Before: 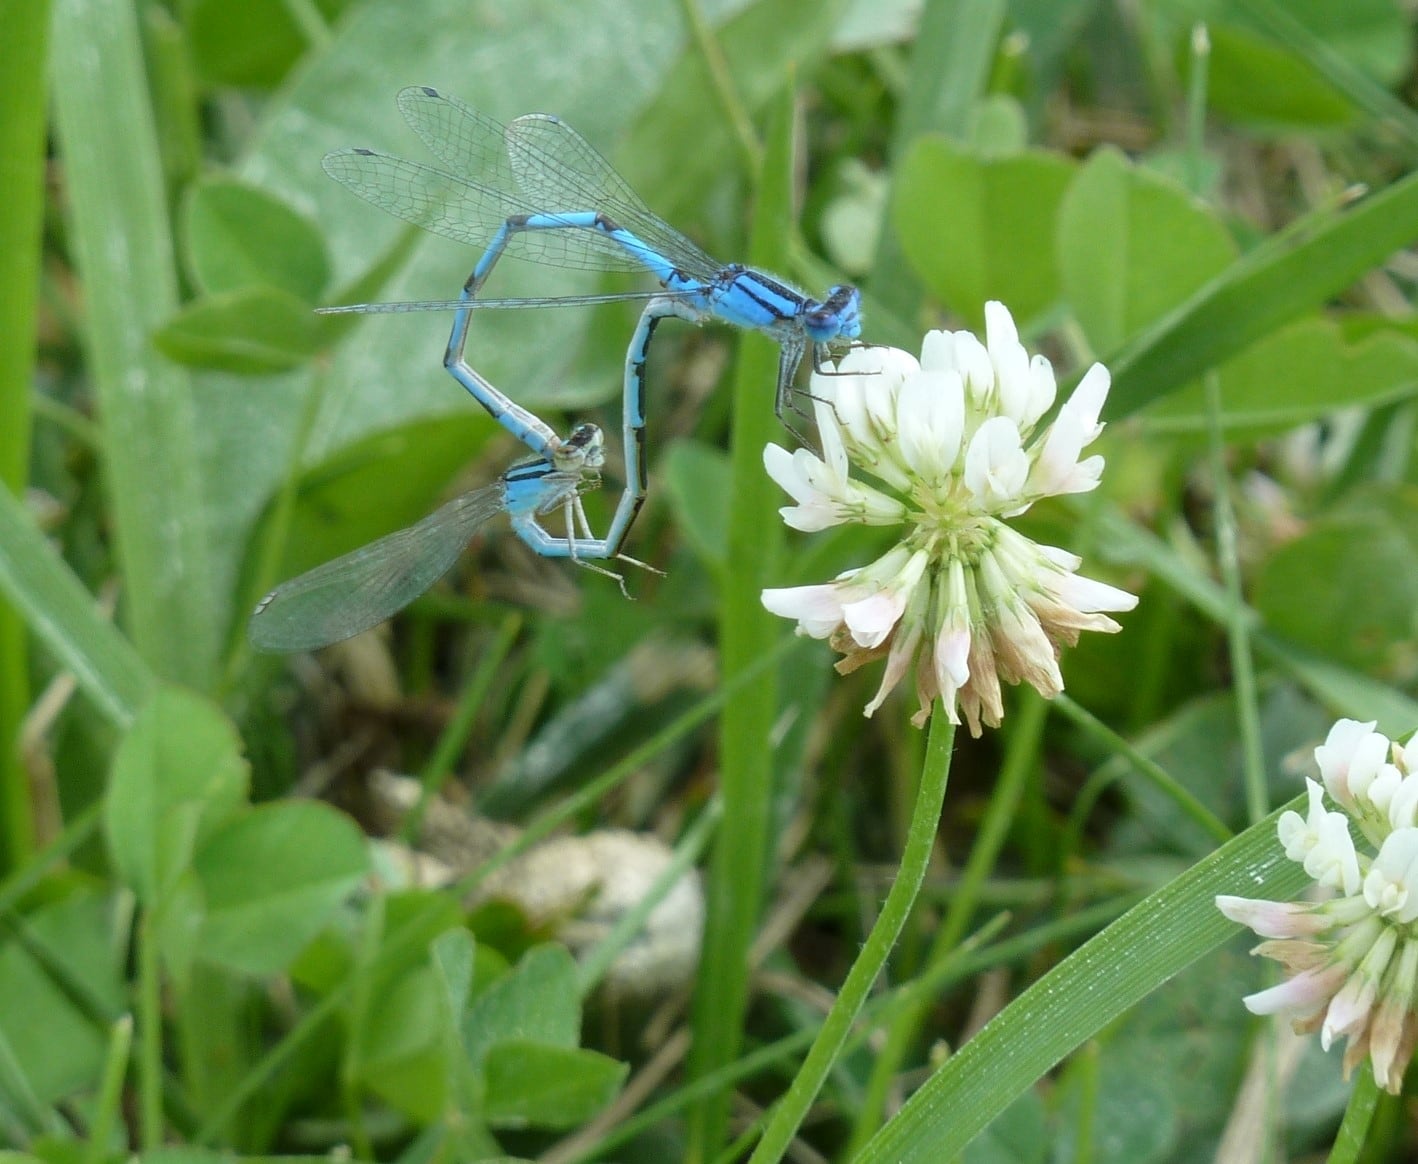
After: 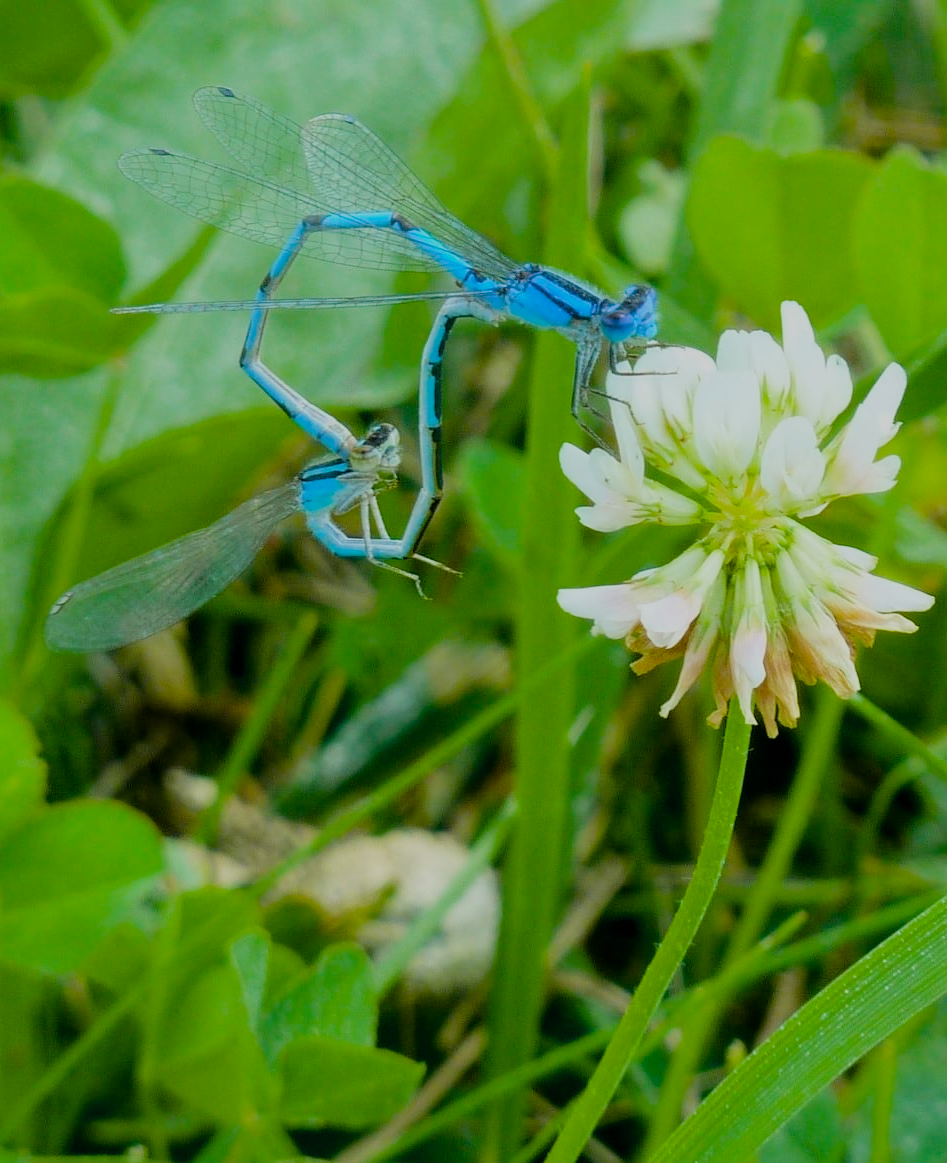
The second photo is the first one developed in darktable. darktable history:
color balance rgb: shadows lift › chroma 1.041%, shadows lift › hue 30.49°, global offset › luminance -0.326%, global offset › chroma 0.114%, global offset › hue 165.87°, linear chroma grading › global chroma 42.261%, perceptual saturation grading › global saturation 7.508%, perceptual saturation grading › shadows 3.81%
crop and rotate: left 14.453%, right 18.709%
filmic rgb: black relative exposure -6.95 EV, white relative exposure 5.6 EV, hardness 2.85
